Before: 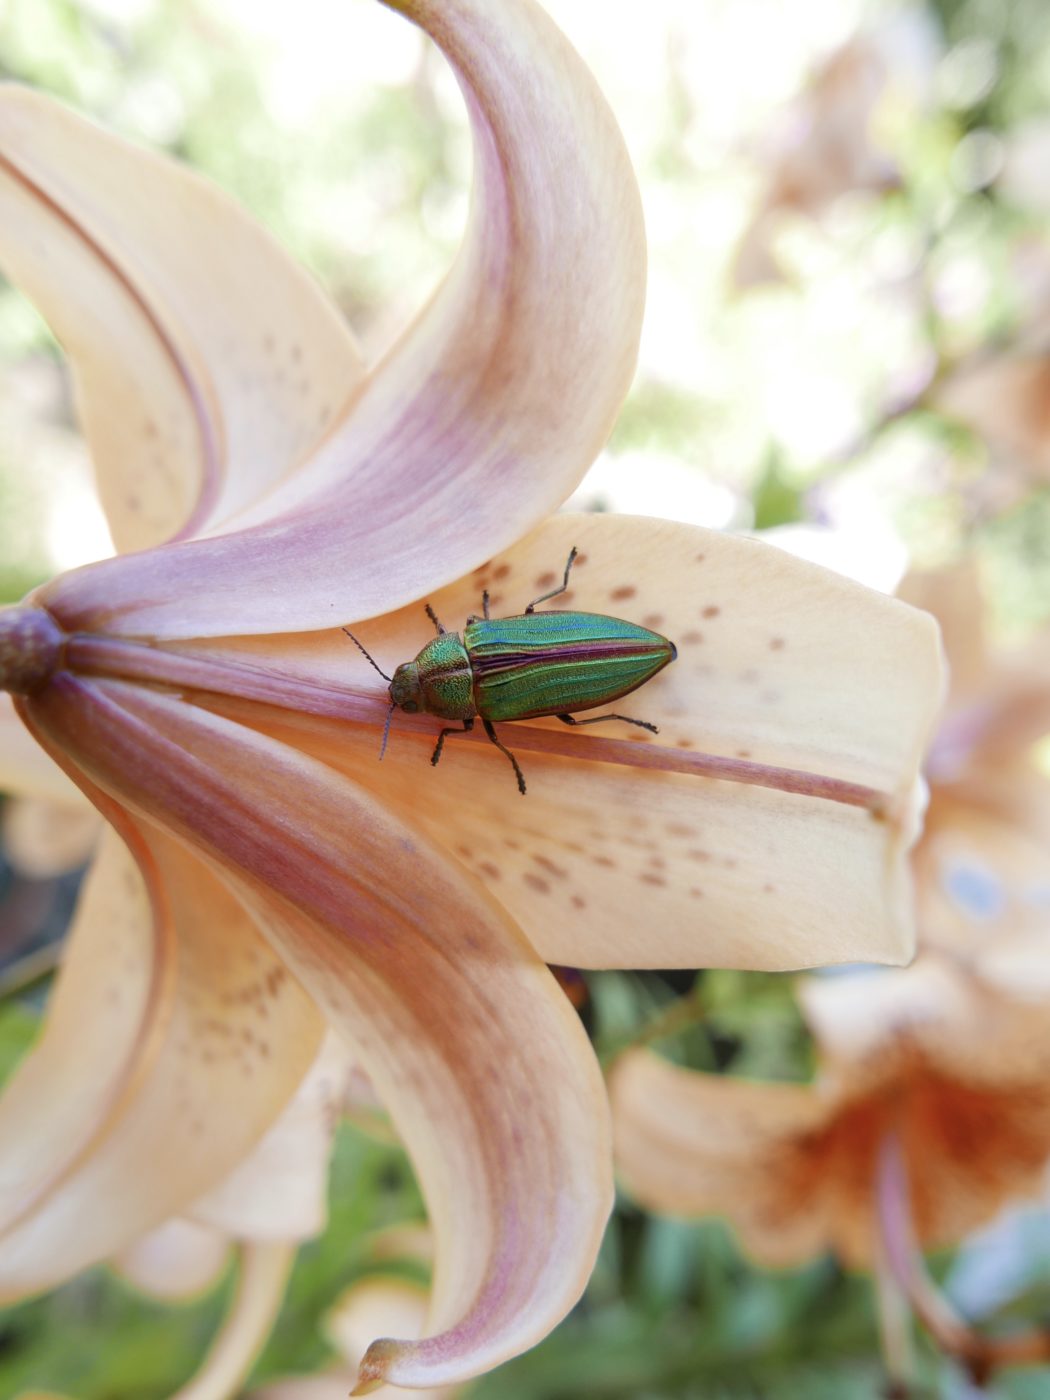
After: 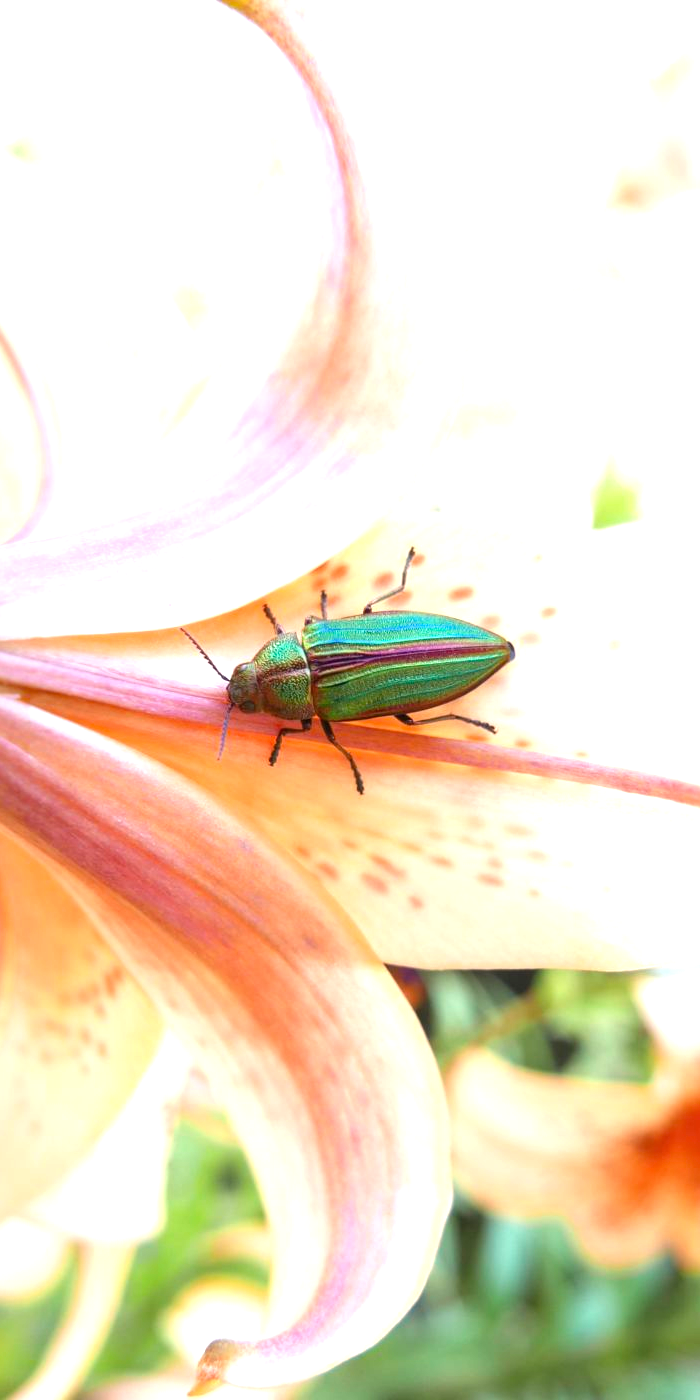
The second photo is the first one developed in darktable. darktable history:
crop and rotate: left 15.446%, right 17.836%
exposure: black level correction 0, exposure 1.2 EV, compensate highlight preservation false
